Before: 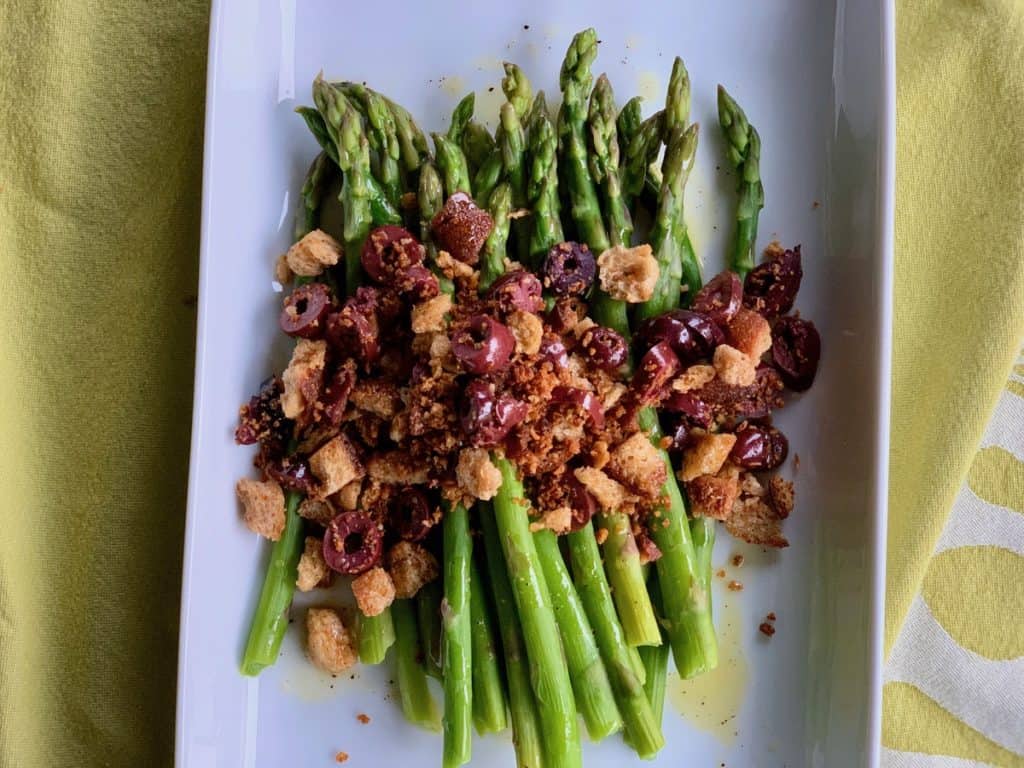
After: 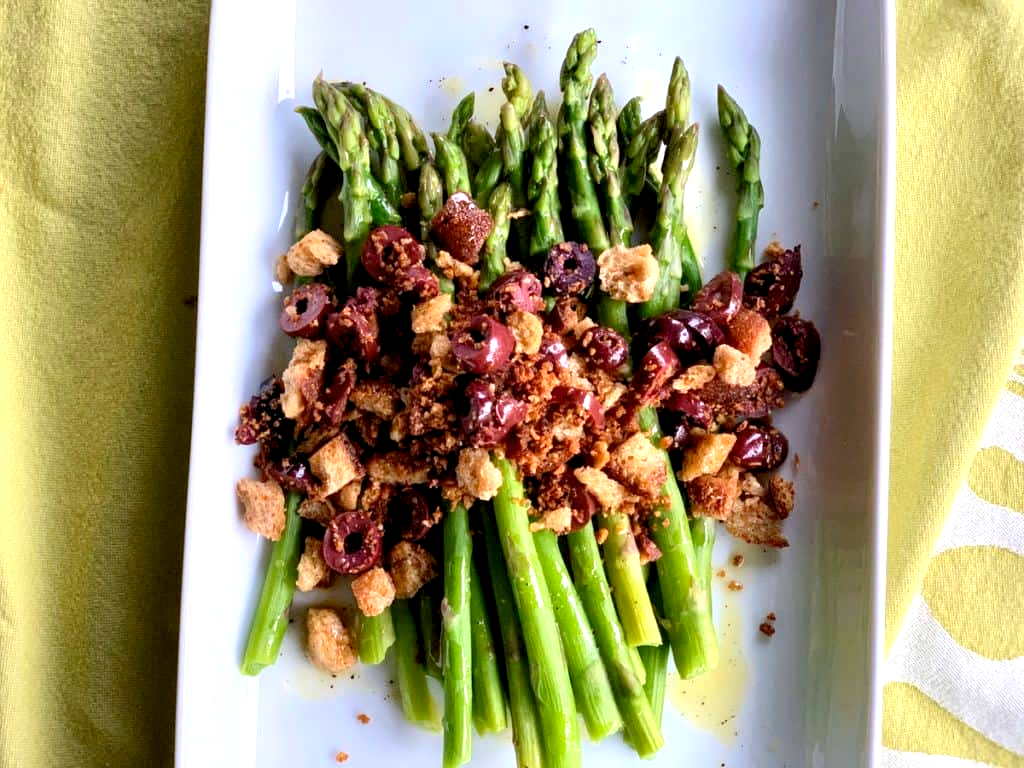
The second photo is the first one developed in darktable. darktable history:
color balance: mode lift, gamma, gain (sRGB), lift [0.97, 1, 1, 1], gamma [1.03, 1, 1, 1]
levels: levels [0.016, 0.492, 0.969]
exposure: black level correction 0, exposure 0.7 EV, compensate exposure bias true, compensate highlight preservation false
